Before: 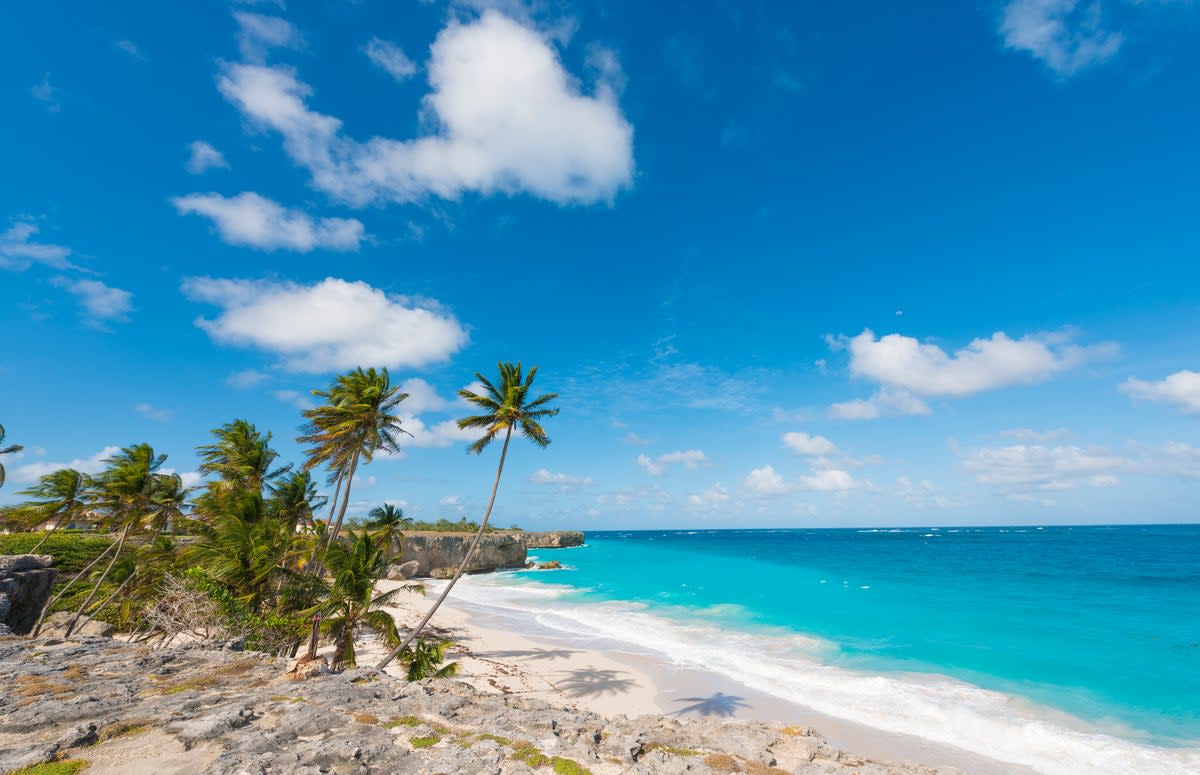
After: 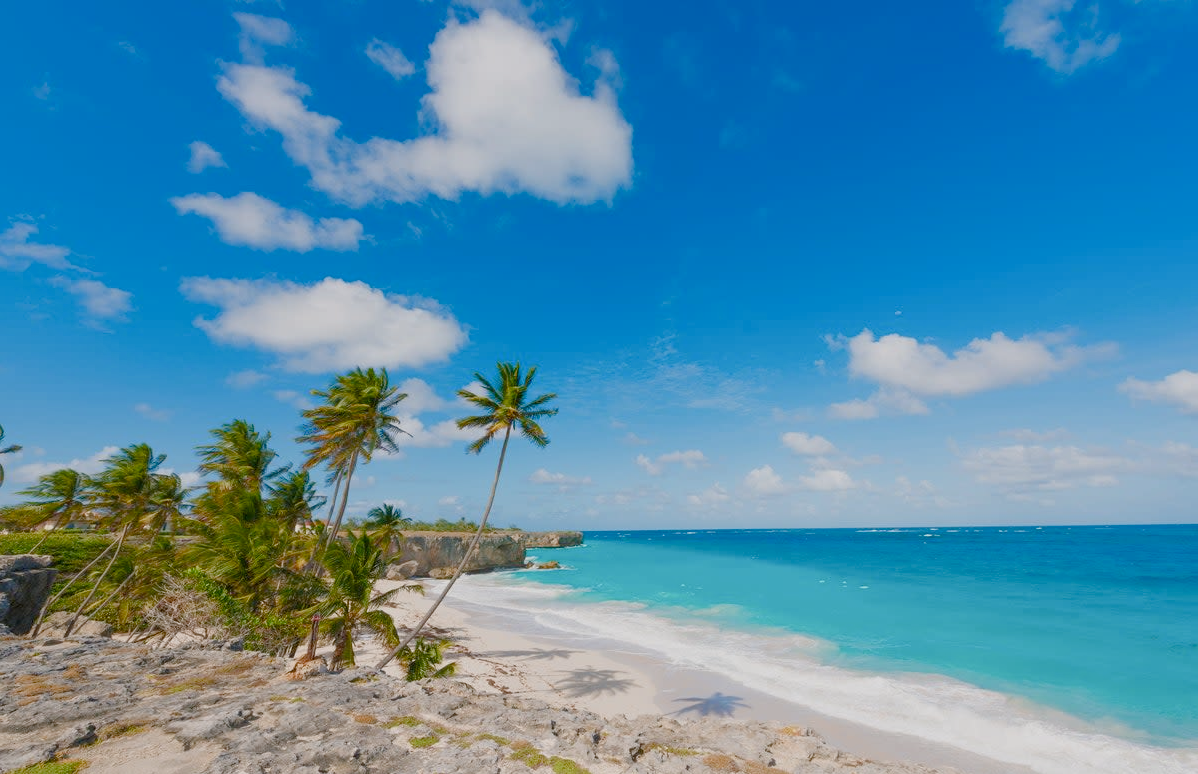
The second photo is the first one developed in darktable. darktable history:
crop and rotate: left 0.126%
color balance rgb: shadows lift › chroma 1%, shadows lift › hue 113°, highlights gain › chroma 0.2%, highlights gain › hue 333°, perceptual saturation grading › global saturation 20%, perceptual saturation grading › highlights -50%, perceptual saturation grading › shadows 25%, contrast -20%
